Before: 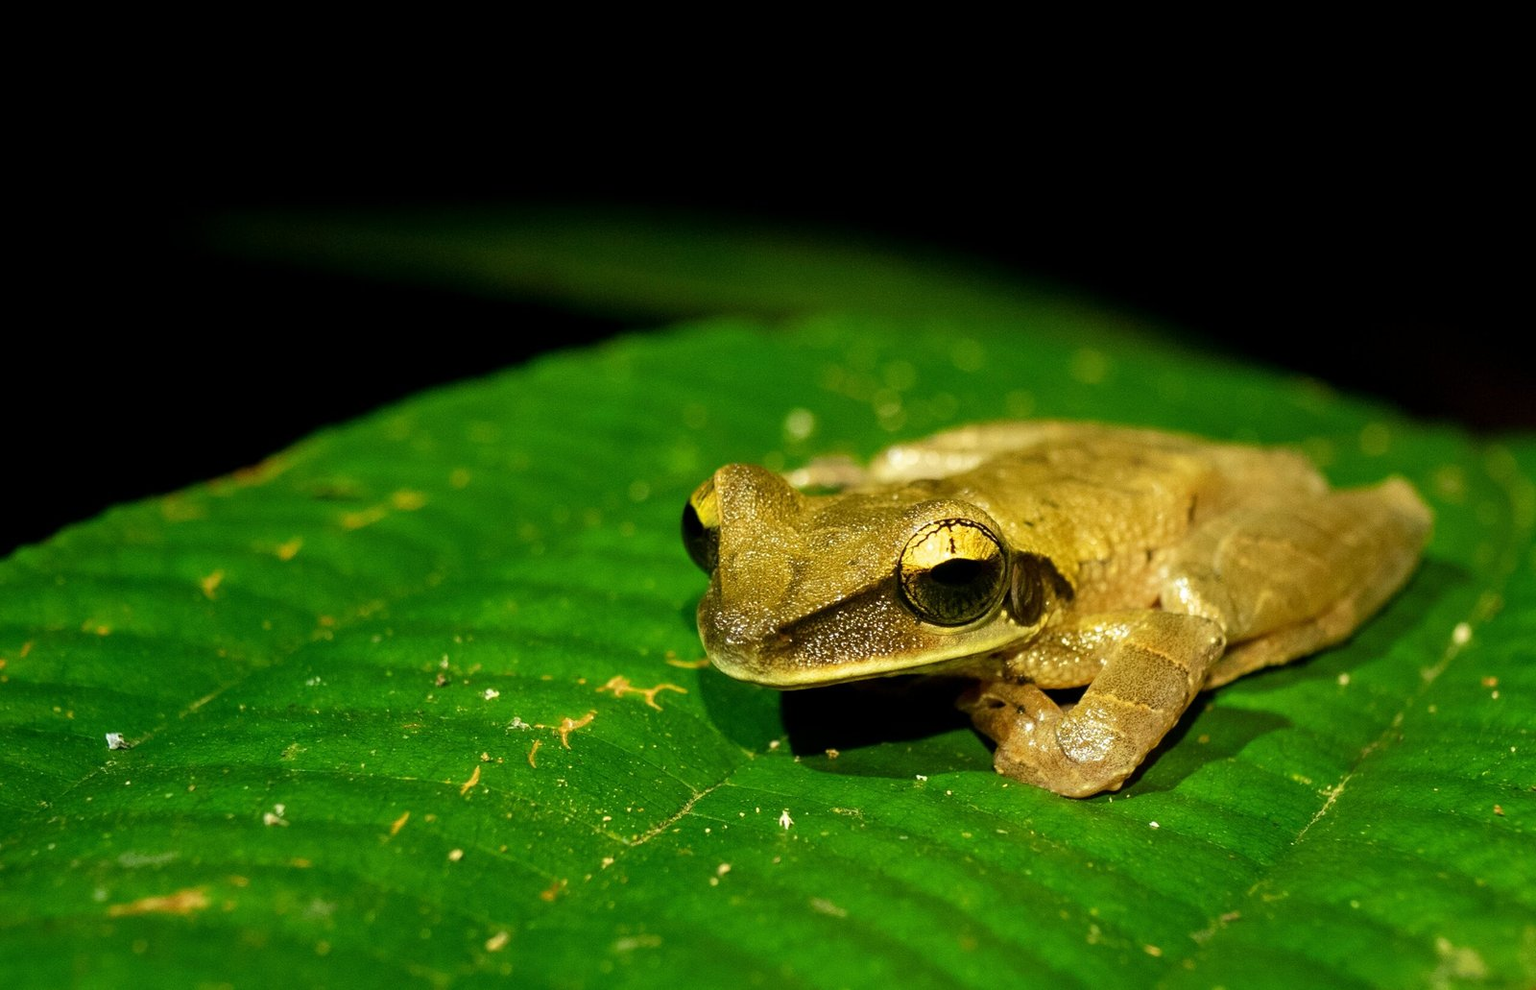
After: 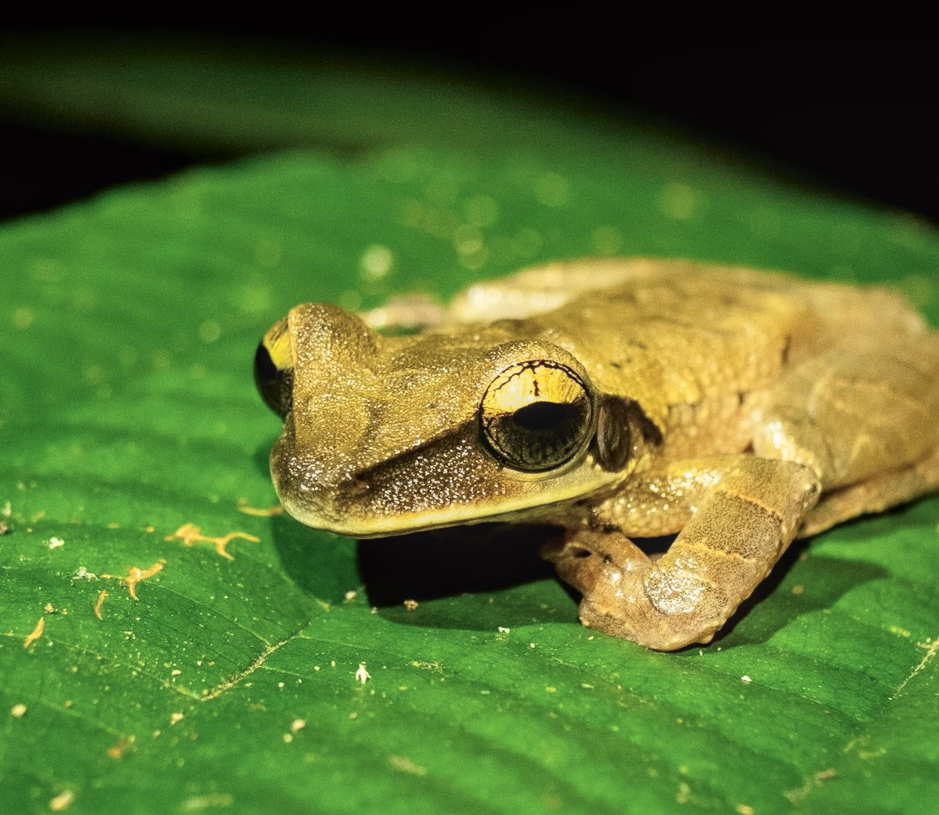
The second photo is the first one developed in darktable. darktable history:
crop and rotate: left 28.609%, top 17.541%, right 12.681%, bottom 3.397%
tone curve: curves: ch0 [(0, 0) (0.739, 0.837) (1, 1)]; ch1 [(0, 0) (0.226, 0.261) (0.383, 0.397) (0.462, 0.473) (0.498, 0.502) (0.521, 0.52) (0.578, 0.57) (1, 1)]; ch2 [(0, 0) (0.438, 0.456) (0.5, 0.5) (0.547, 0.557) (0.597, 0.58) (0.629, 0.603) (1, 1)], color space Lab, independent channels, preserve colors none
local contrast: detail 110%
